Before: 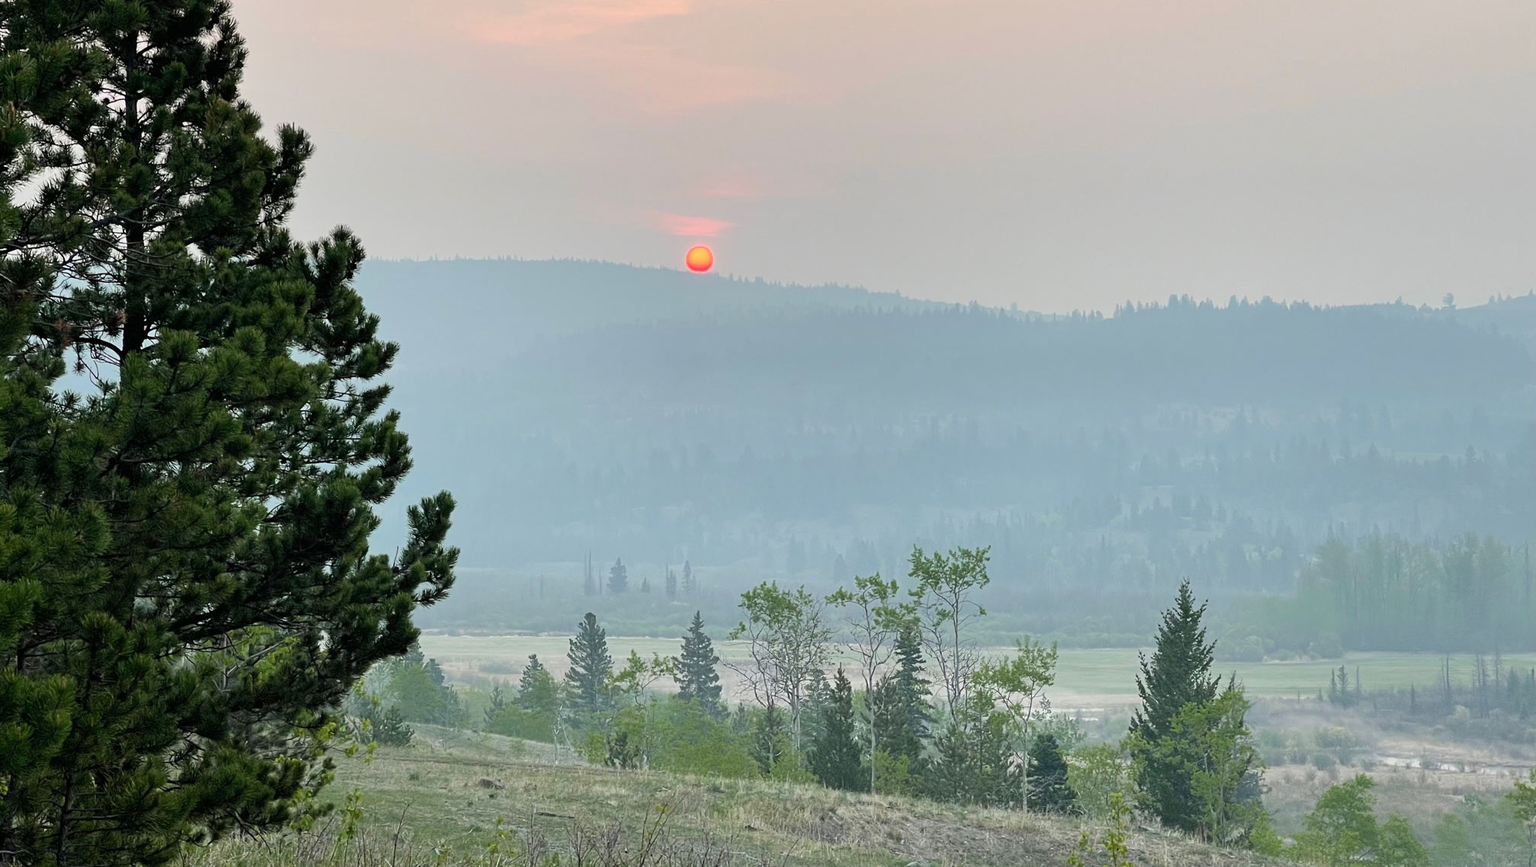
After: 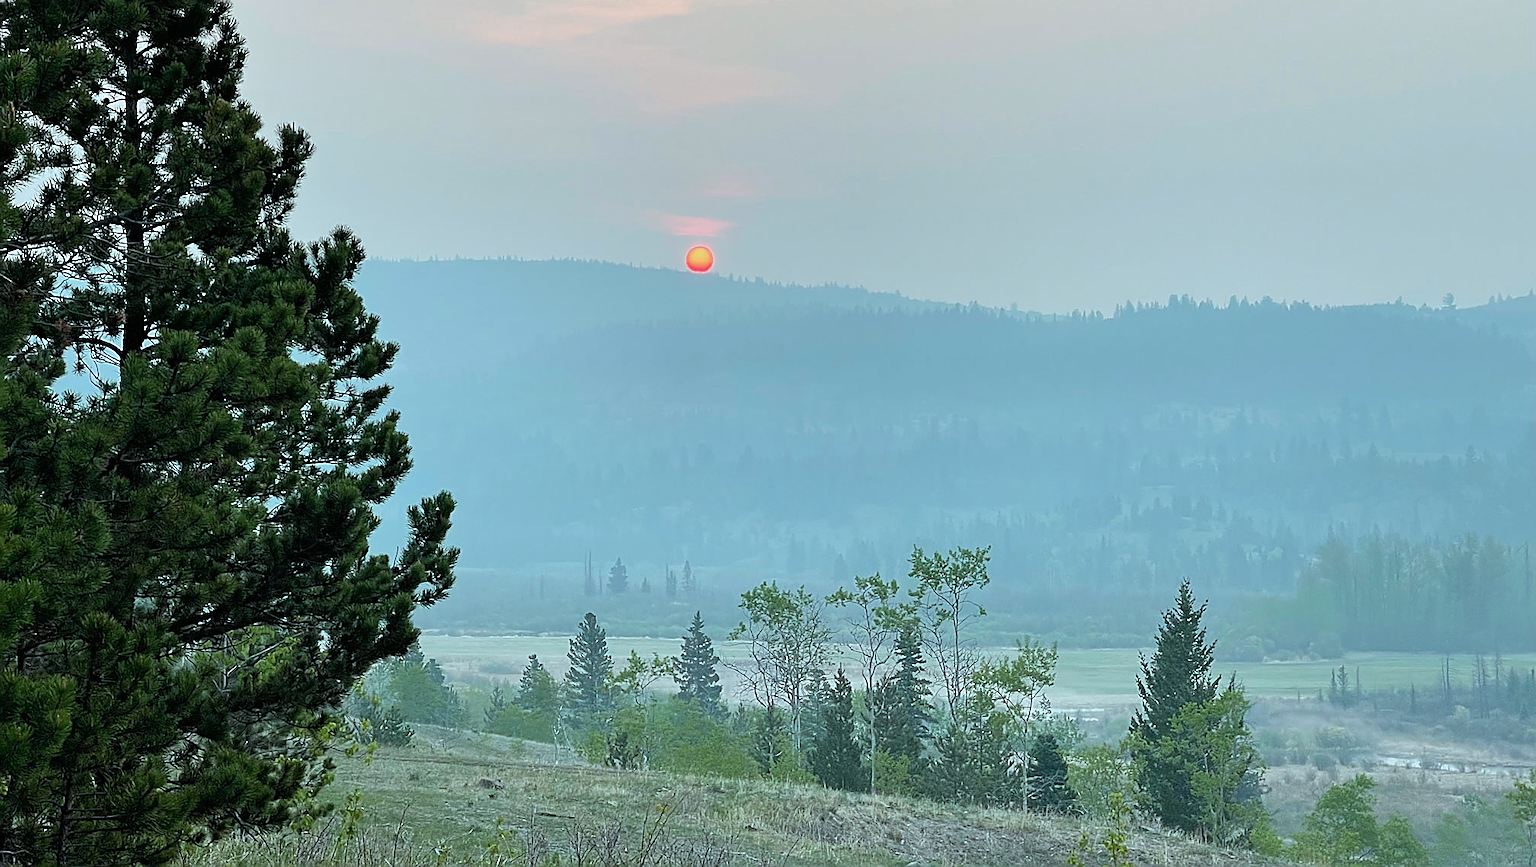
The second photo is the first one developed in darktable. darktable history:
sharpen: radius 1.382, amount 1.248, threshold 0.678
color correction: highlights a* -9.9, highlights b* -10.57
